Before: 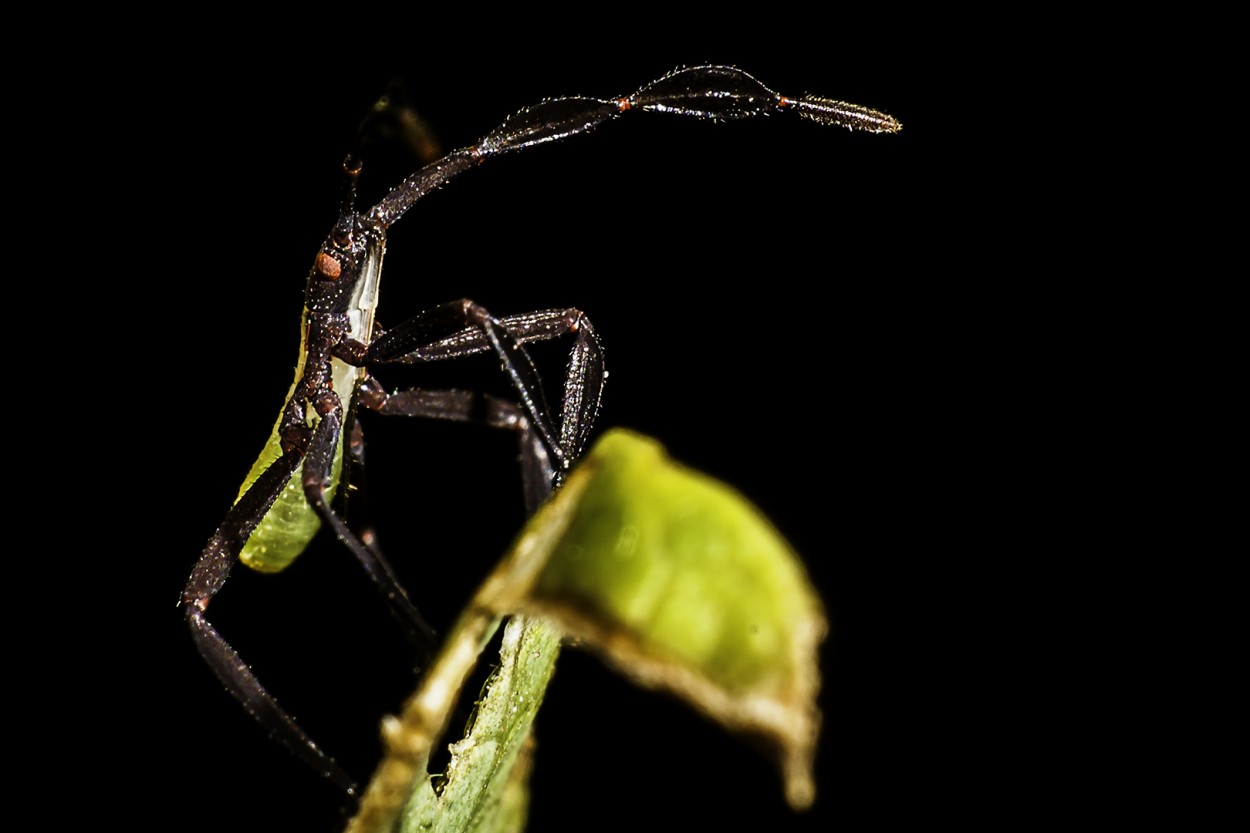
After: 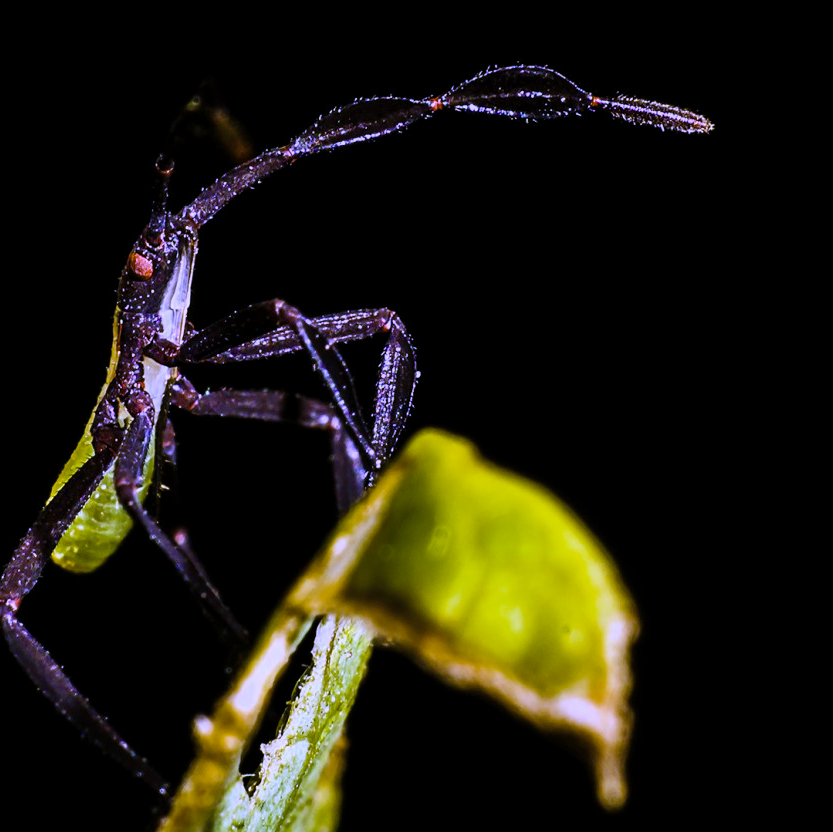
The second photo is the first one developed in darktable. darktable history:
color balance rgb: perceptual saturation grading › global saturation 100%
white balance: red 0.98, blue 1.61
tone curve: curves: ch0 [(0, 0) (0.003, 0.003) (0.011, 0.011) (0.025, 0.025) (0.044, 0.045) (0.069, 0.07) (0.1, 0.1) (0.136, 0.137) (0.177, 0.179) (0.224, 0.226) (0.277, 0.279) (0.335, 0.338) (0.399, 0.402) (0.468, 0.472) (0.543, 0.547) (0.623, 0.628) (0.709, 0.715) (0.801, 0.807) (0.898, 0.902) (1, 1)], preserve colors none
crop and rotate: left 15.055%, right 18.278%
contrast brightness saturation: saturation -0.17
